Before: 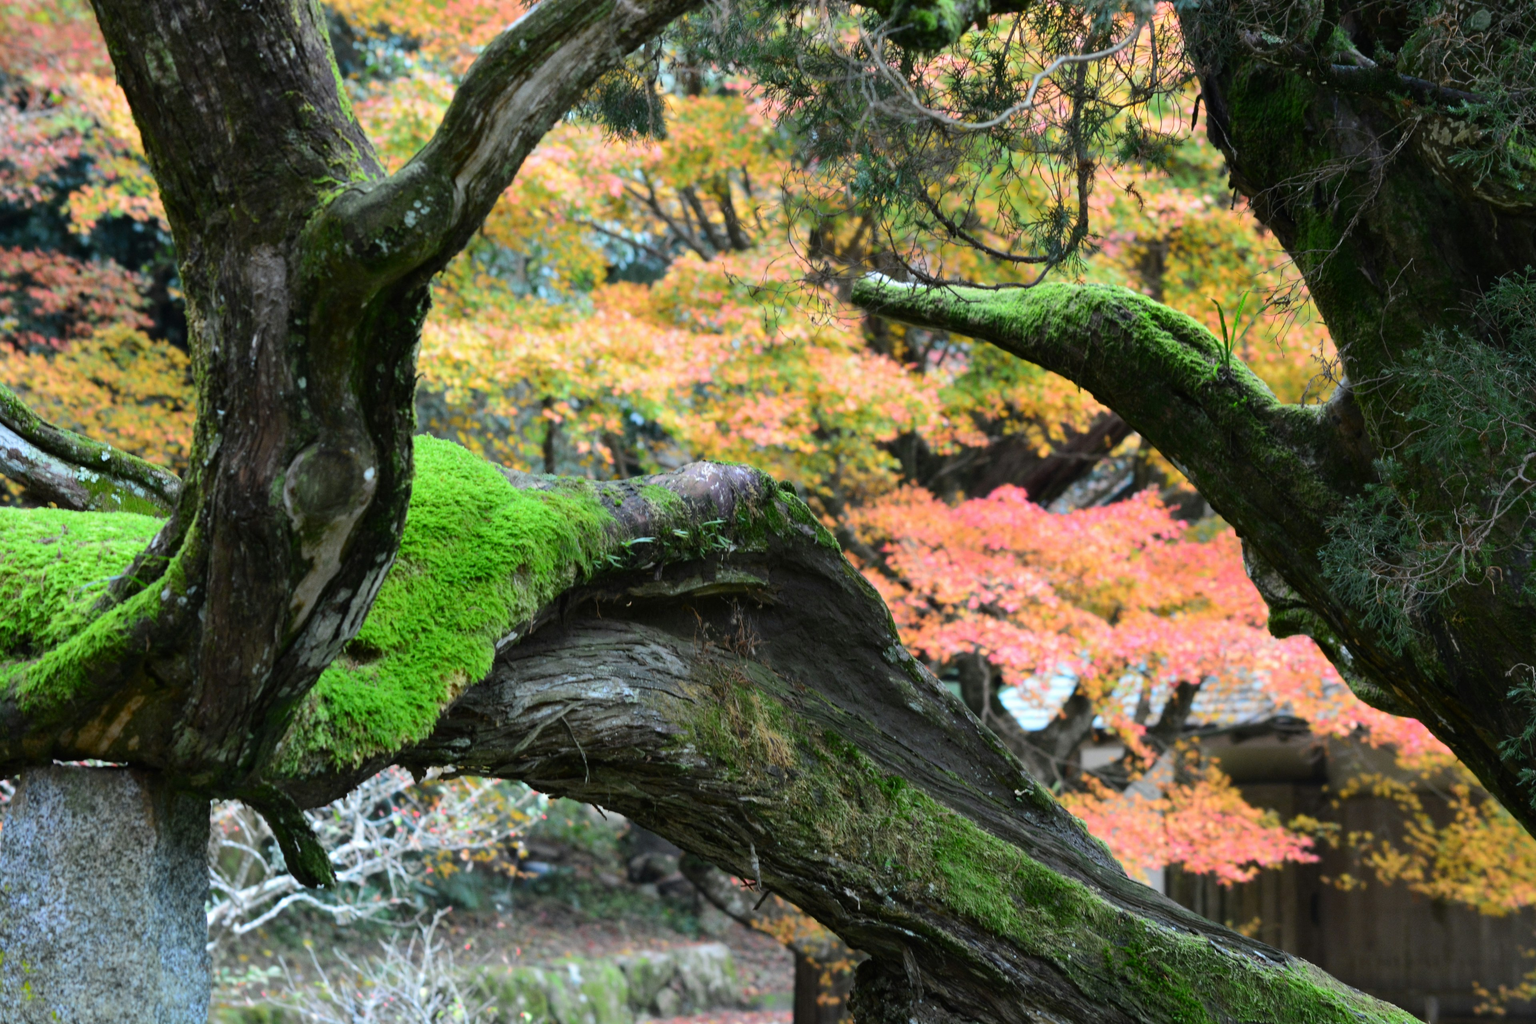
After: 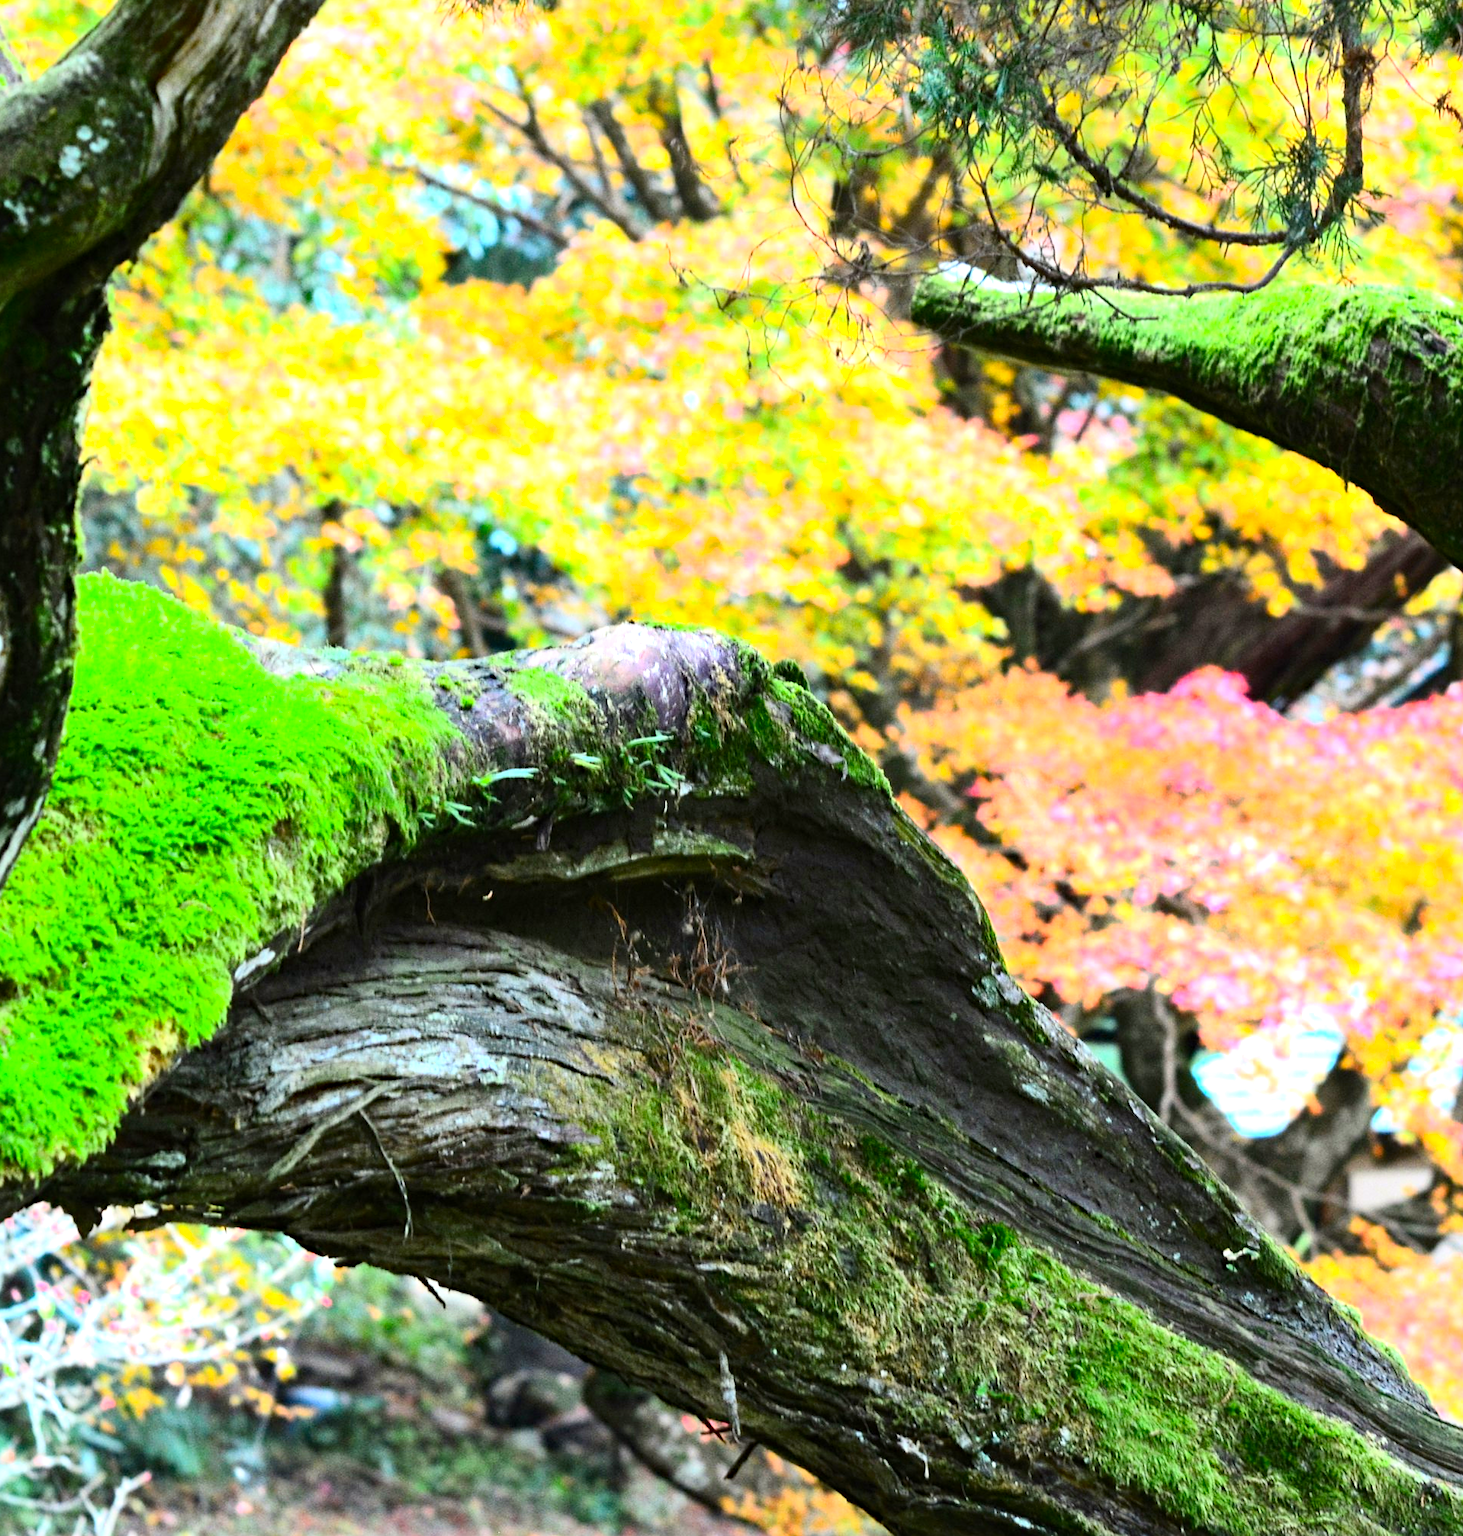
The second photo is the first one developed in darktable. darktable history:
crop and rotate: angle 0.021°, left 24.285%, top 13.138%, right 25.705%, bottom 8.137%
exposure: exposure 0.6 EV, compensate exposure bias true, compensate highlight preservation false
sharpen: amount 0.207
haze removal: adaptive false
tone equalizer: -8 EV -0.443 EV, -7 EV -0.379 EV, -6 EV -0.307 EV, -5 EV -0.224 EV, -3 EV 0.24 EV, -2 EV 0.318 EV, -1 EV 0.412 EV, +0 EV 0.446 EV, mask exposure compensation -0.516 EV
contrast brightness saturation: contrast 0.227, brightness 0.11, saturation 0.294
local contrast: mode bilateral grid, contrast 11, coarseness 24, detail 115%, midtone range 0.2
